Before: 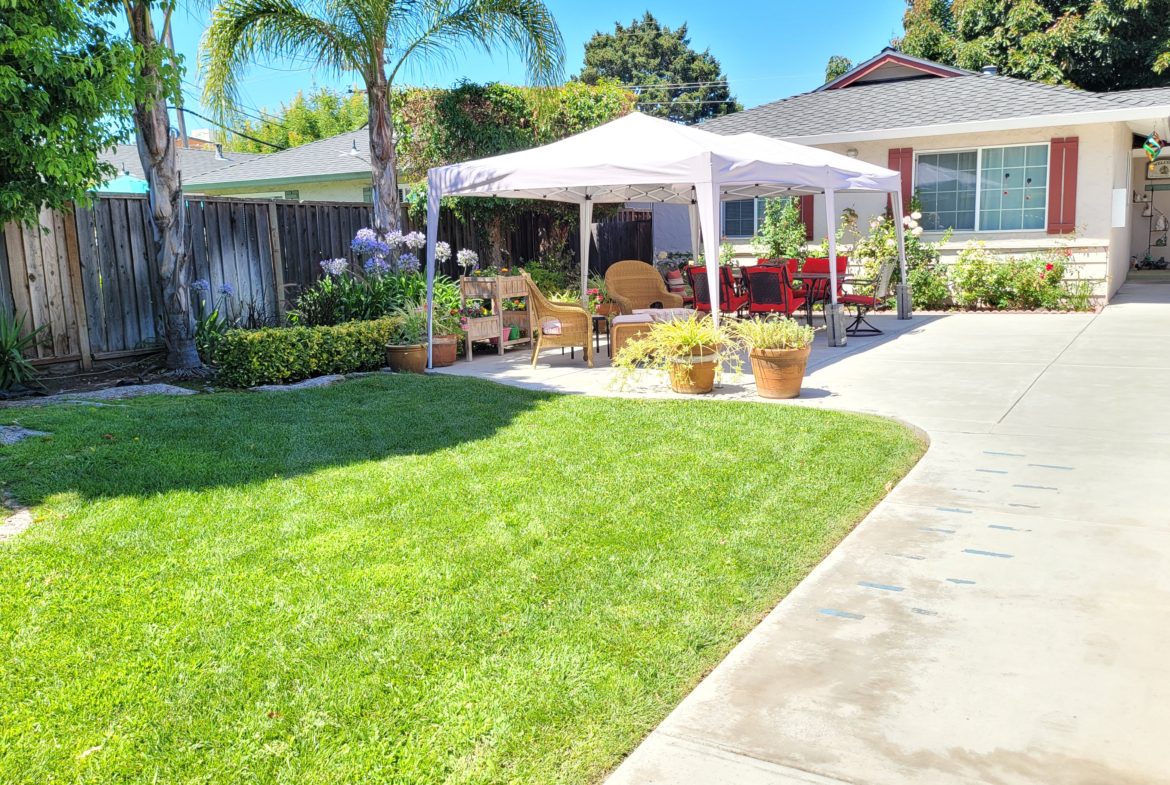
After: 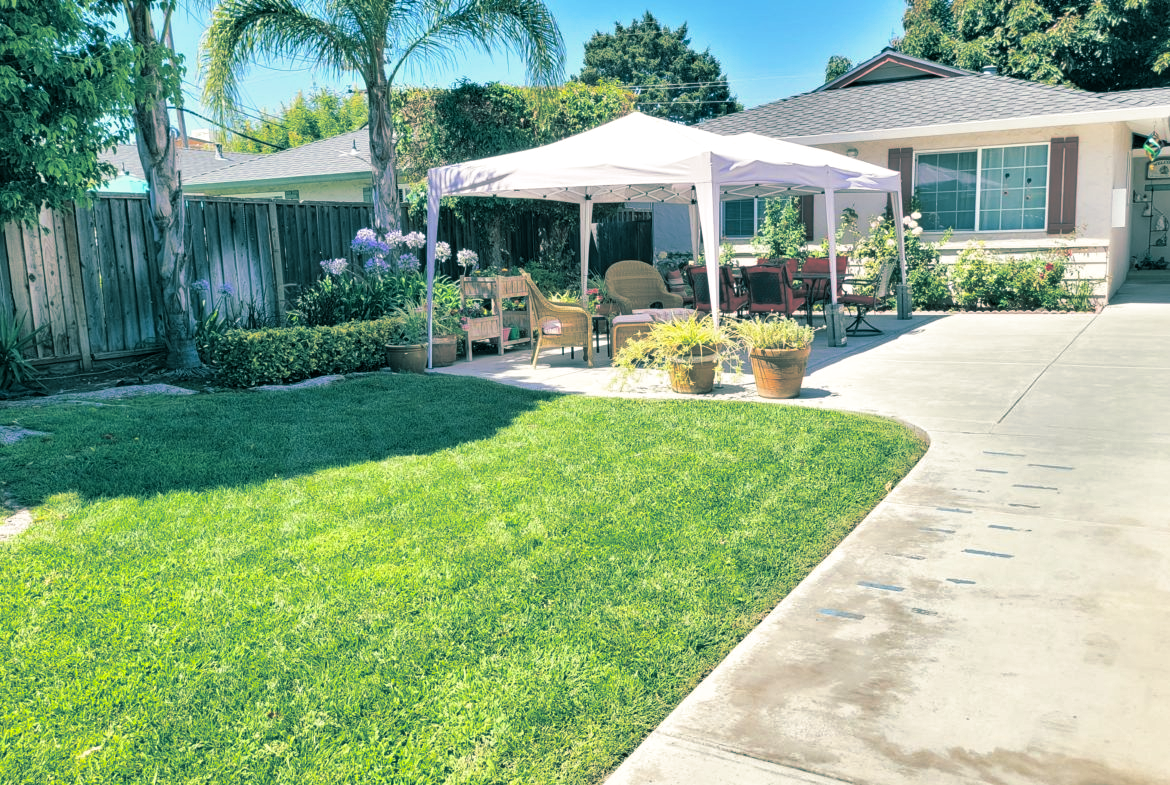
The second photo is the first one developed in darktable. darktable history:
split-toning: shadows › hue 186.43°, highlights › hue 49.29°, compress 30.29%
shadows and highlights: white point adjustment 1, soften with gaussian
